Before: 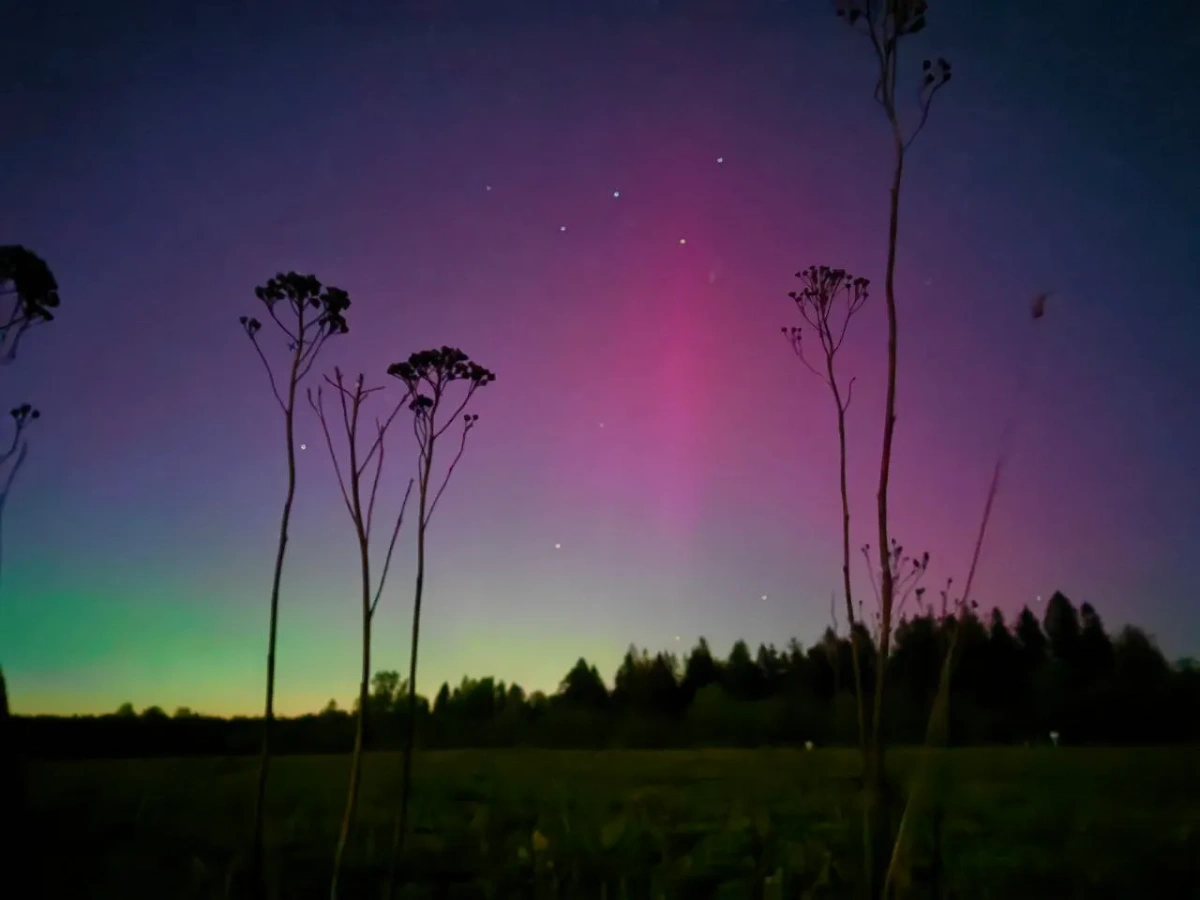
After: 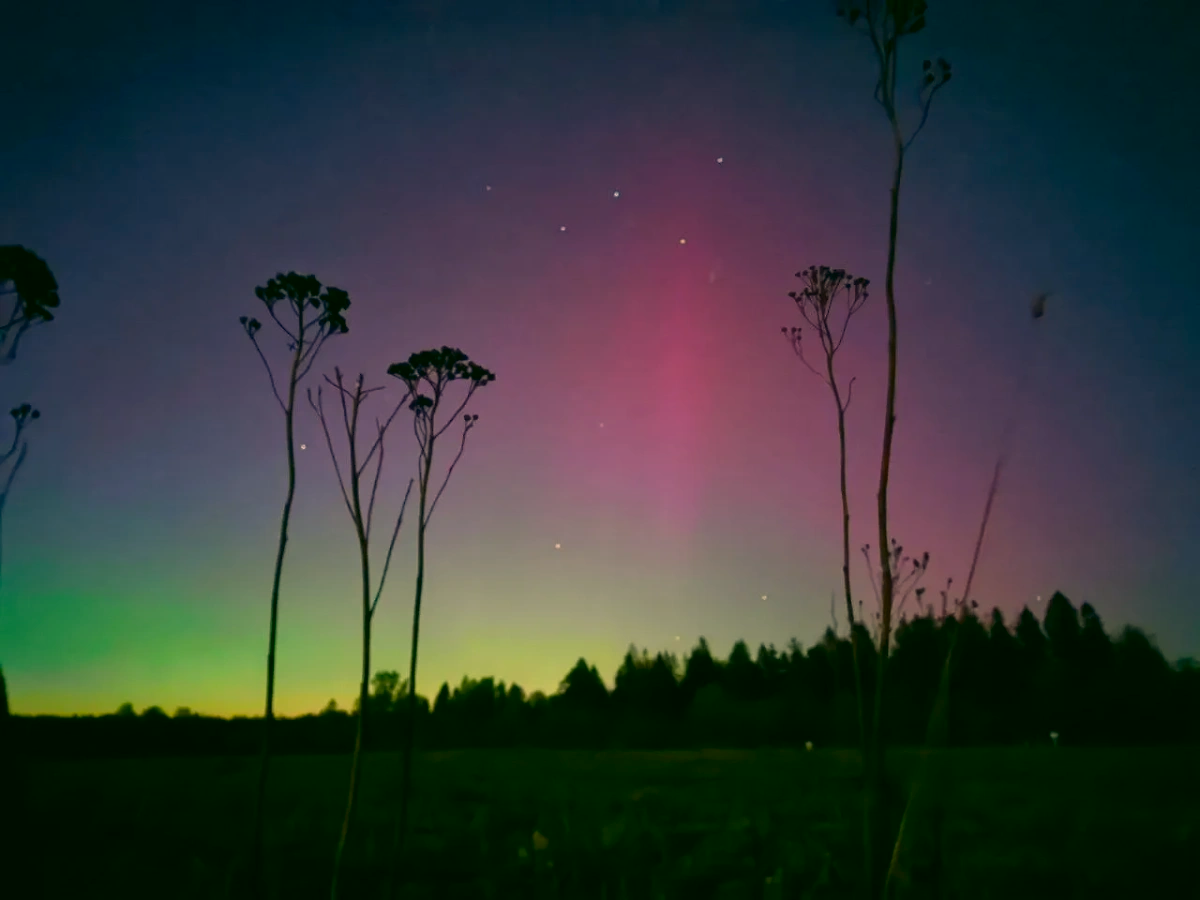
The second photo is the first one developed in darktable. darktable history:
color correction: highlights a* 5.1, highlights b* 24.85, shadows a* -16.01, shadows b* 3.94
